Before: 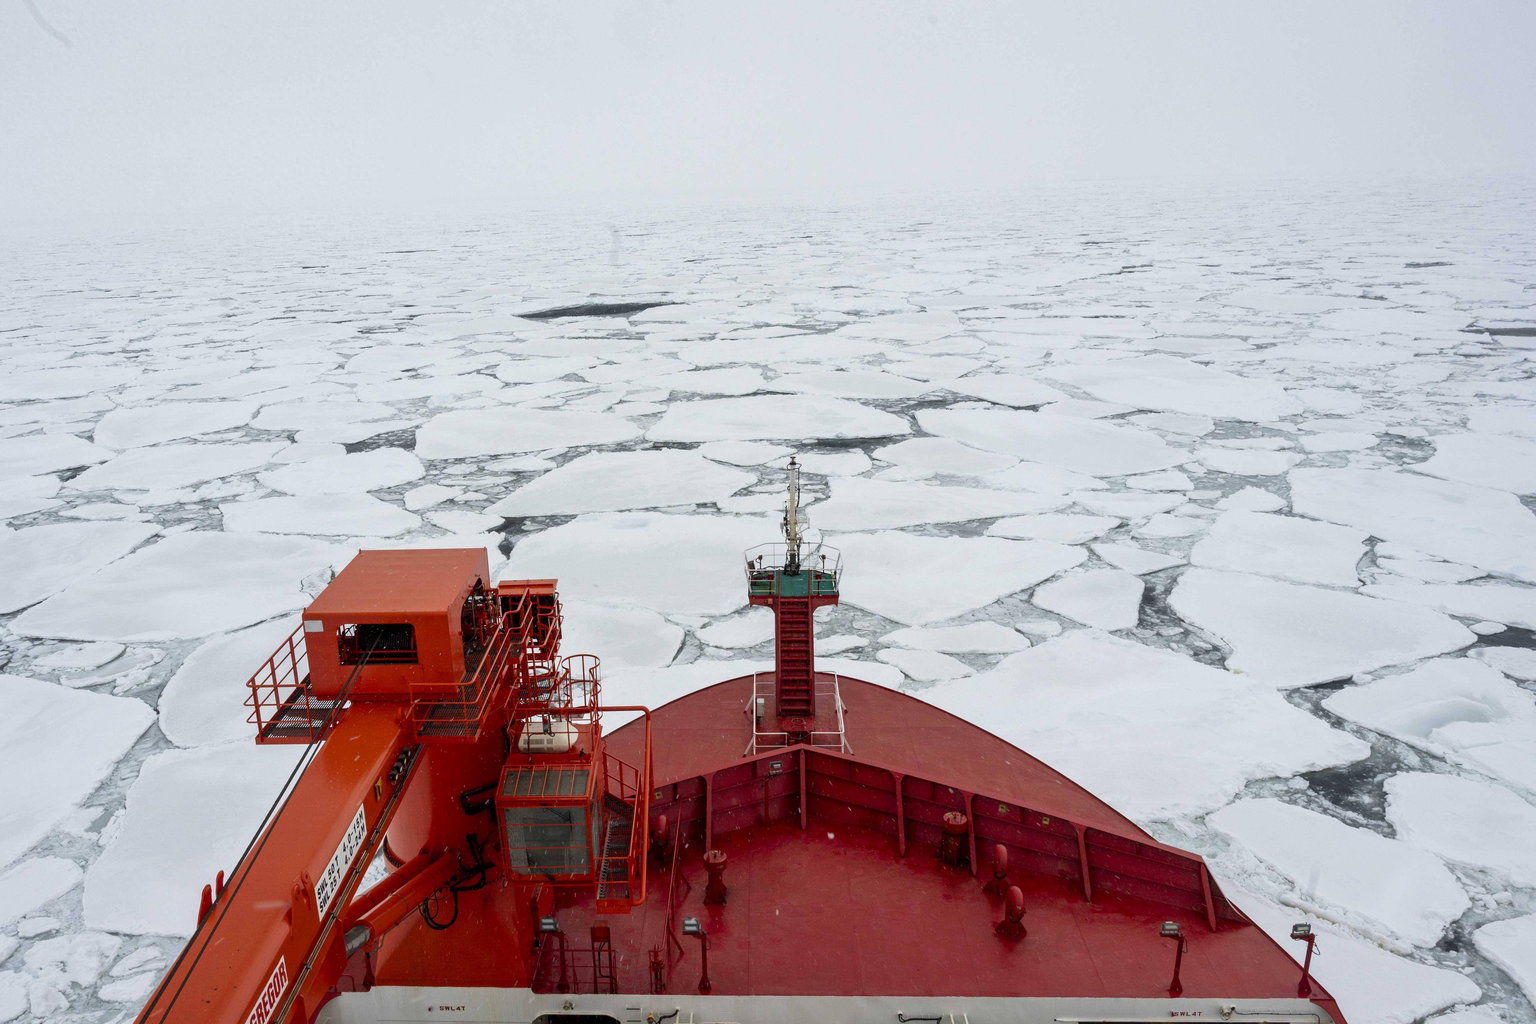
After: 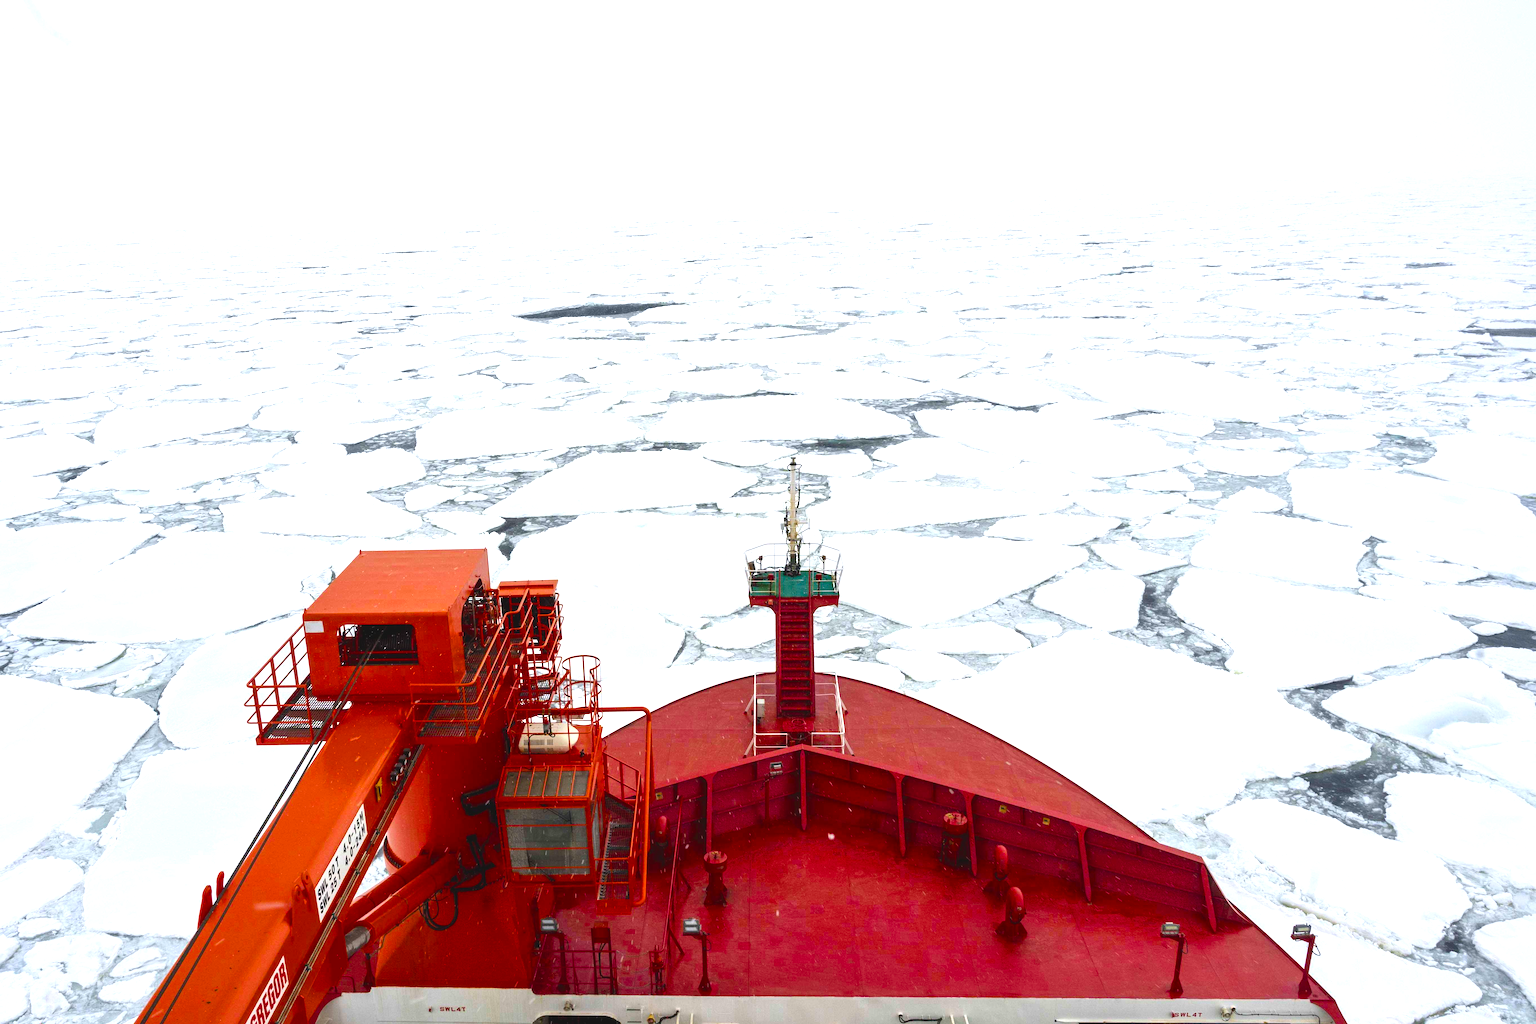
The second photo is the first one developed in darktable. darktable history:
color balance rgb: highlights gain › luminance 14.865%, perceptual saturation grading › global saturation 35.766%, perceptual saturation grading › shadows 36.134%, global vibrance 20%
exposure: black level correction -0.005, exposure 0.622 EV, compensate highlight preservation false
